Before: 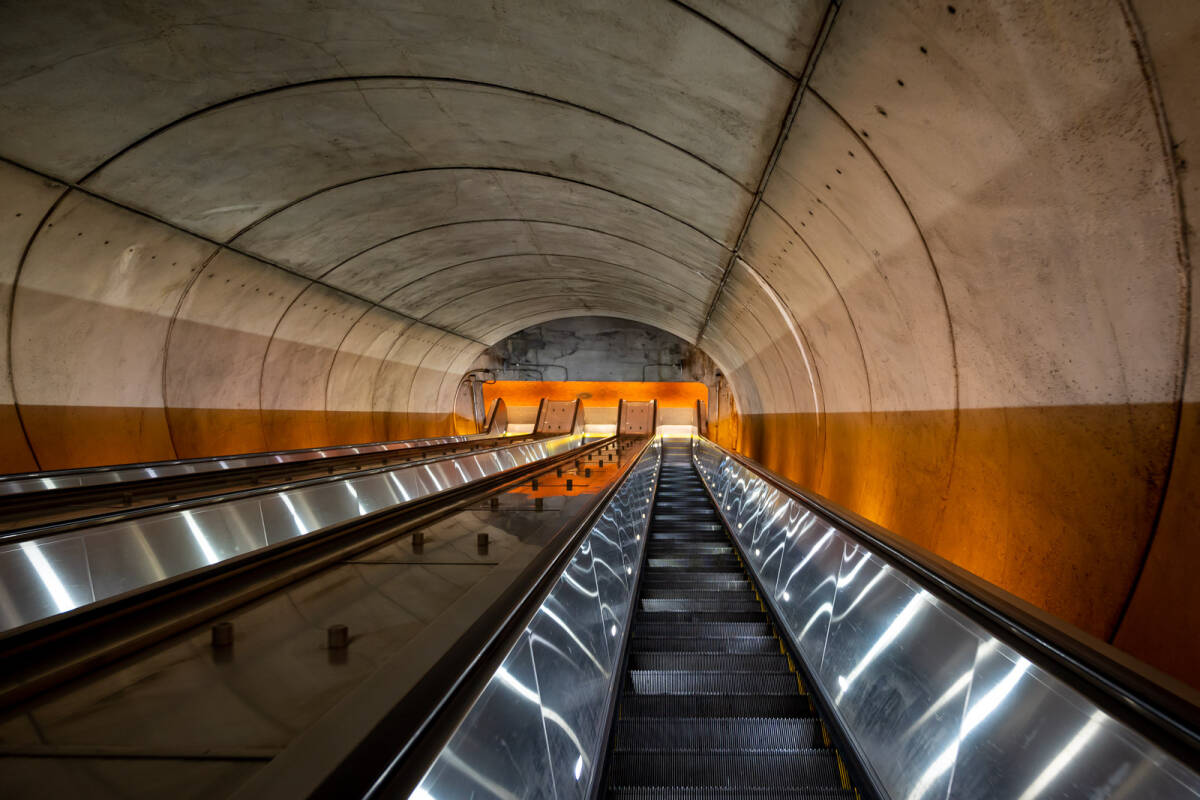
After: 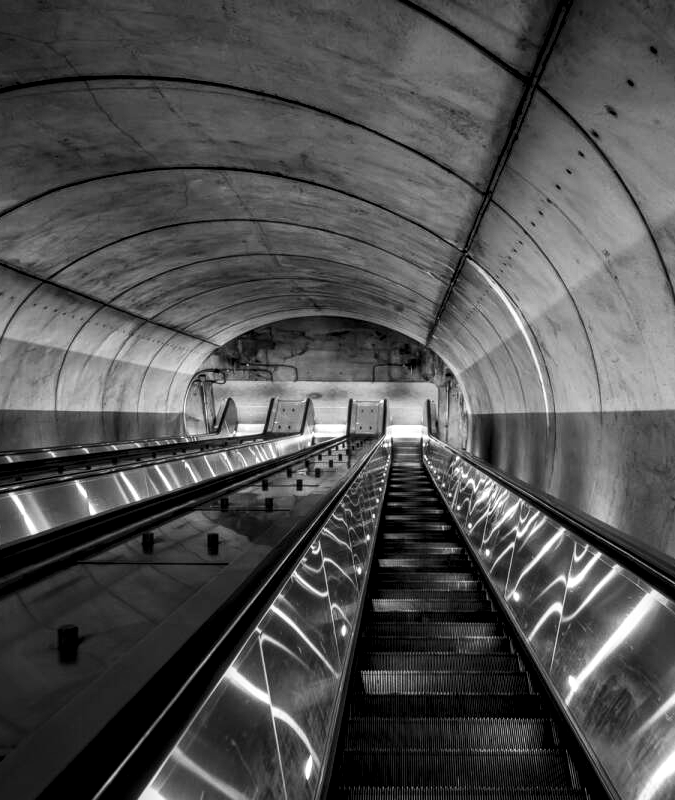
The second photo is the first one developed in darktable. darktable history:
local contrast: detail 150%
contrast brightness saturation: contrast 0.18, saturation 0.3
monochrome: a 30.25, b 92.03
crop and rotate: left 22.516%, right 21.234%
white balance: red 0.931, blue 1.11
